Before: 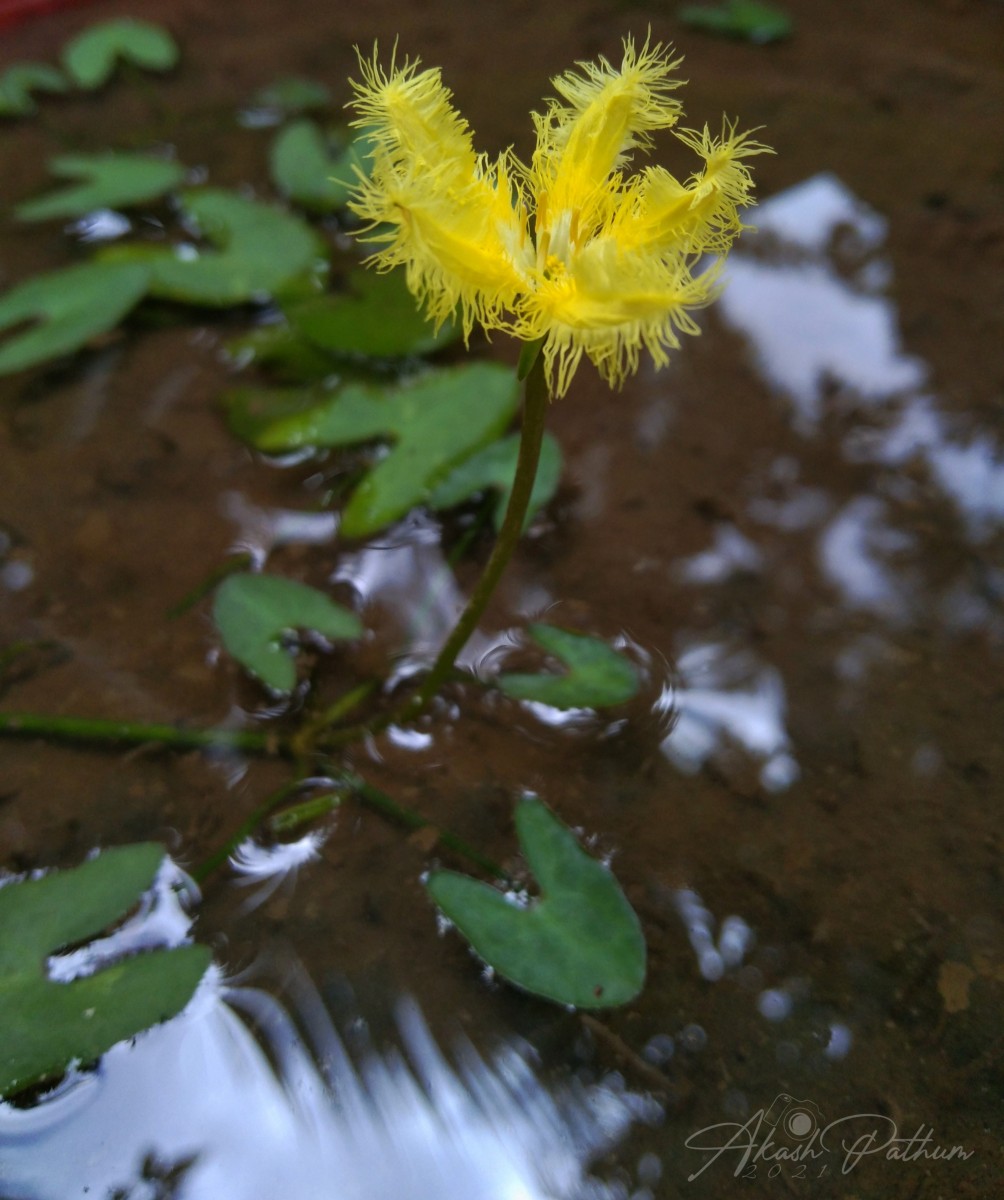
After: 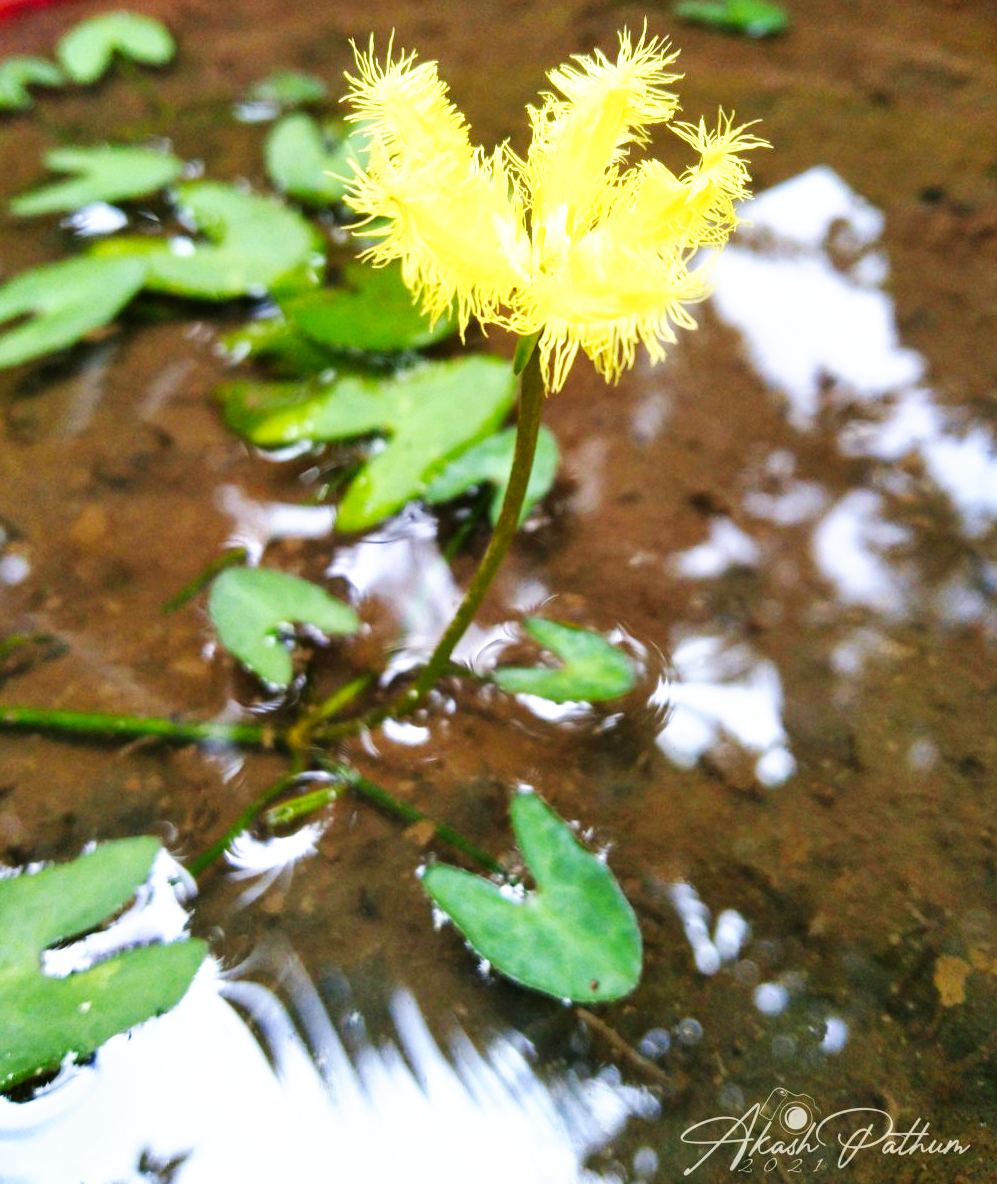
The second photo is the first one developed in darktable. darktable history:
base curve: curves: ch0 [(0, 0) (0.007, 0.004) (0.027, 0.03) (0.046, 0.07) (0.207, 0.54) (0.442, 0.872) (0.673, 0.972) (1, 1)], preserve colors none
exposure: black level correction 0, exposure 1.03 EV, compensate highlight preservation false
crop: left 0.456%, top 0.519%, right 0.236%, bottom 0.745%
